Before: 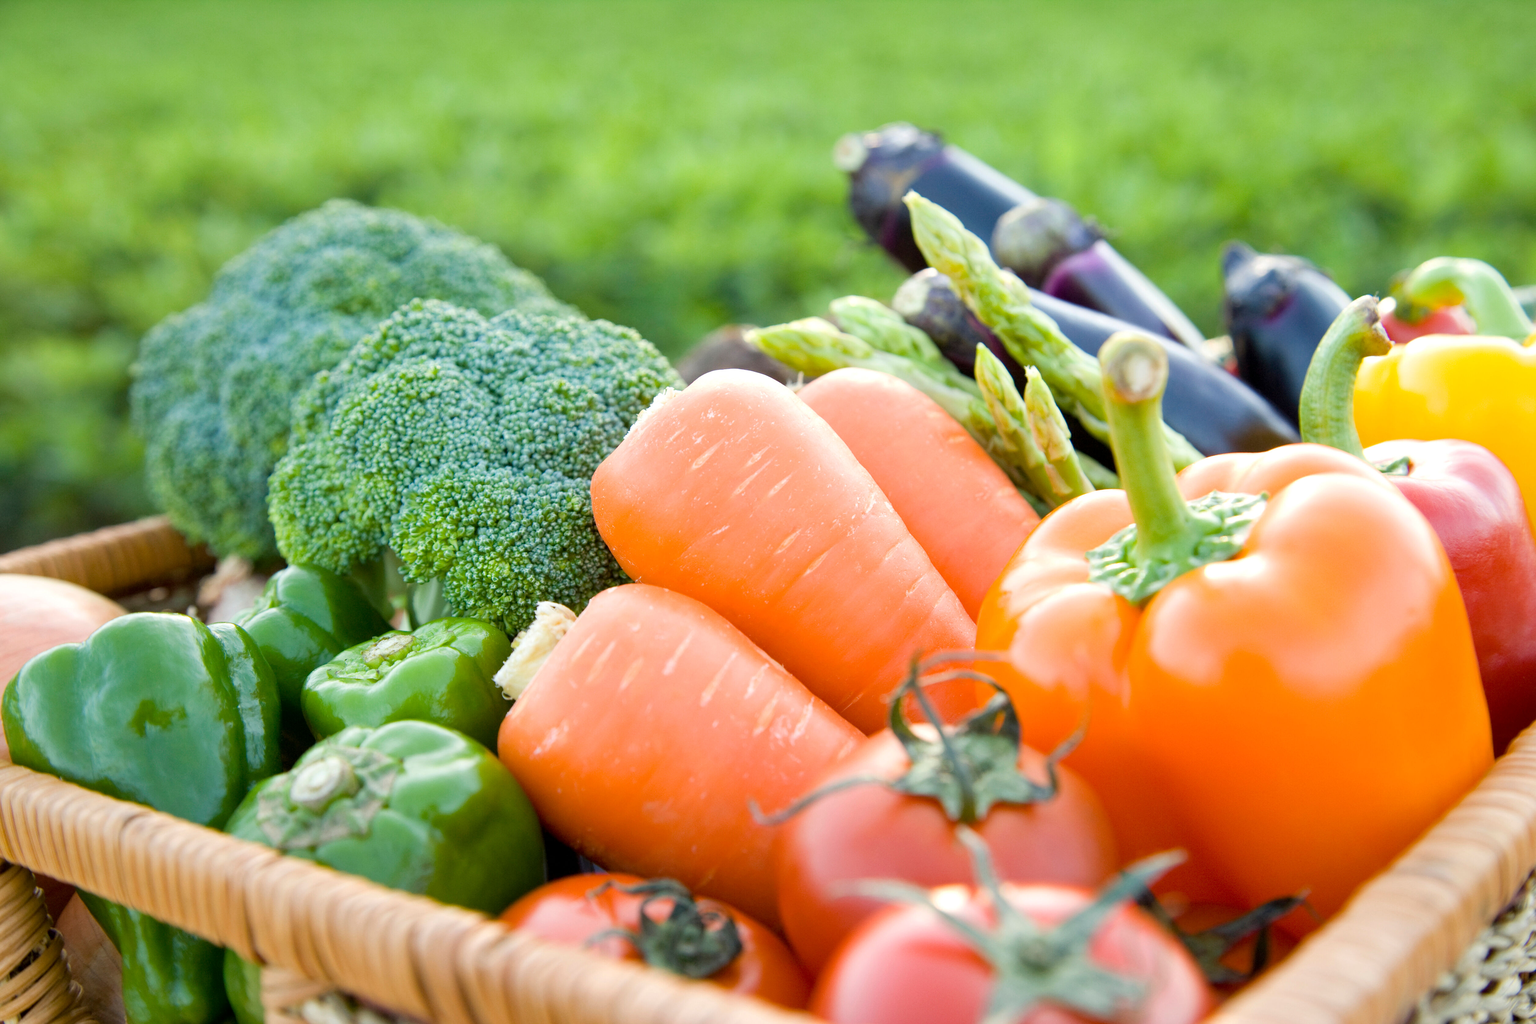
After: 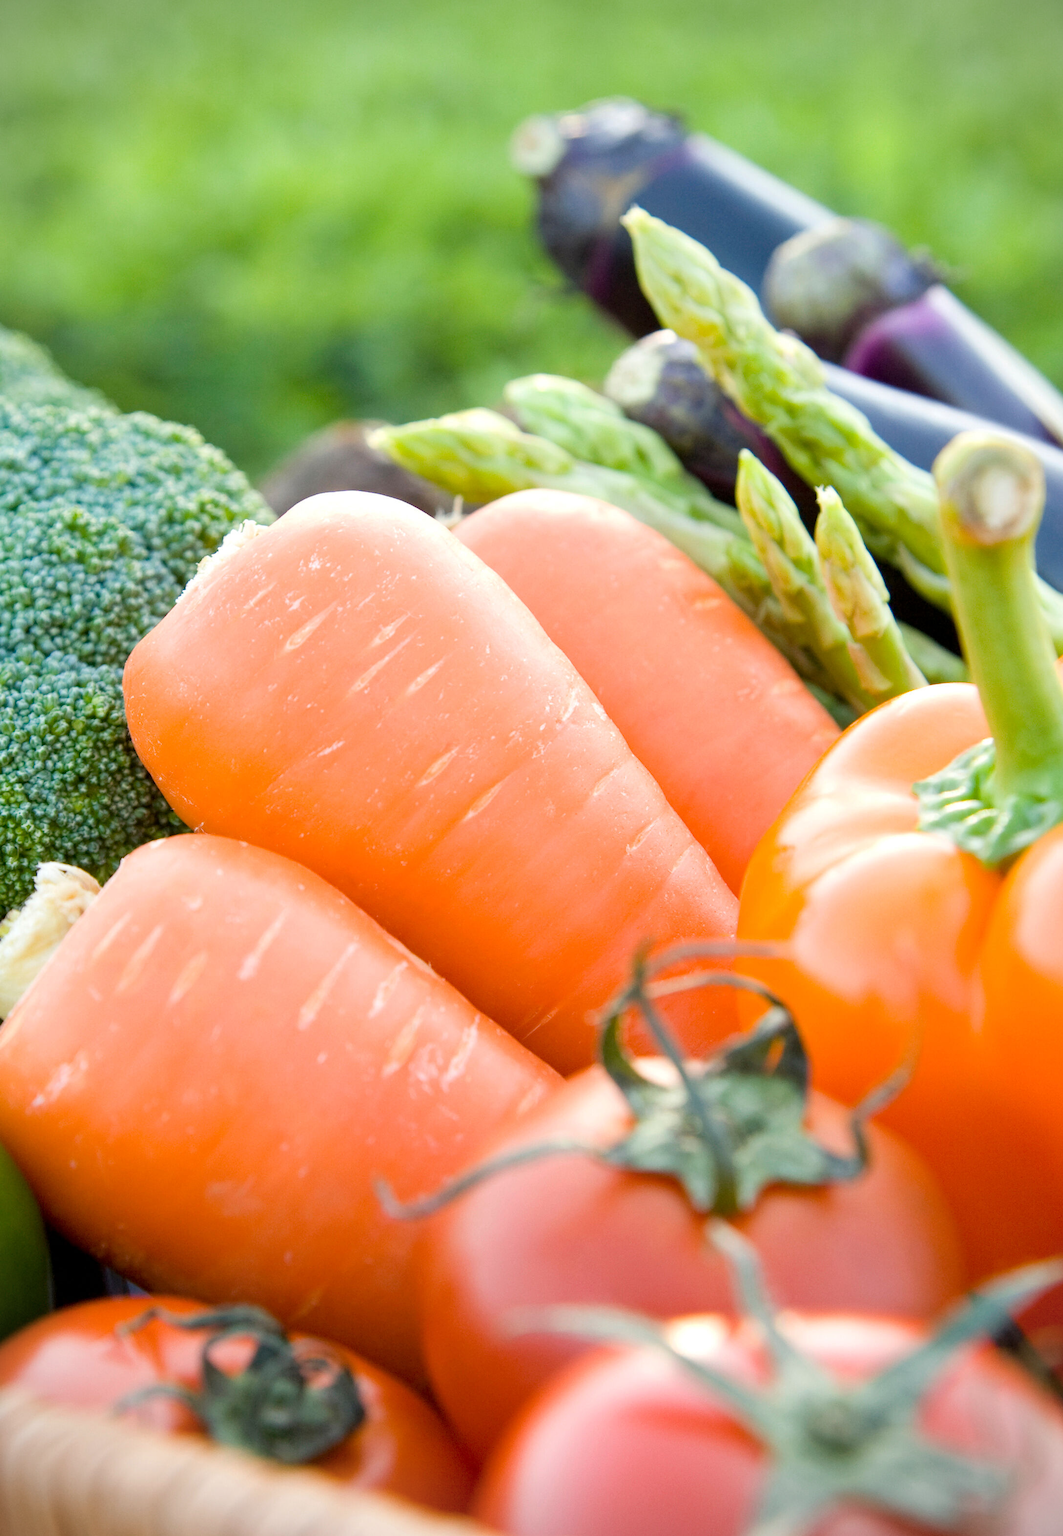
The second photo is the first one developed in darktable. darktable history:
crop: left 33.452%, top 6.025%, right 23.155%
vignetting: fall-off start 91.19%
